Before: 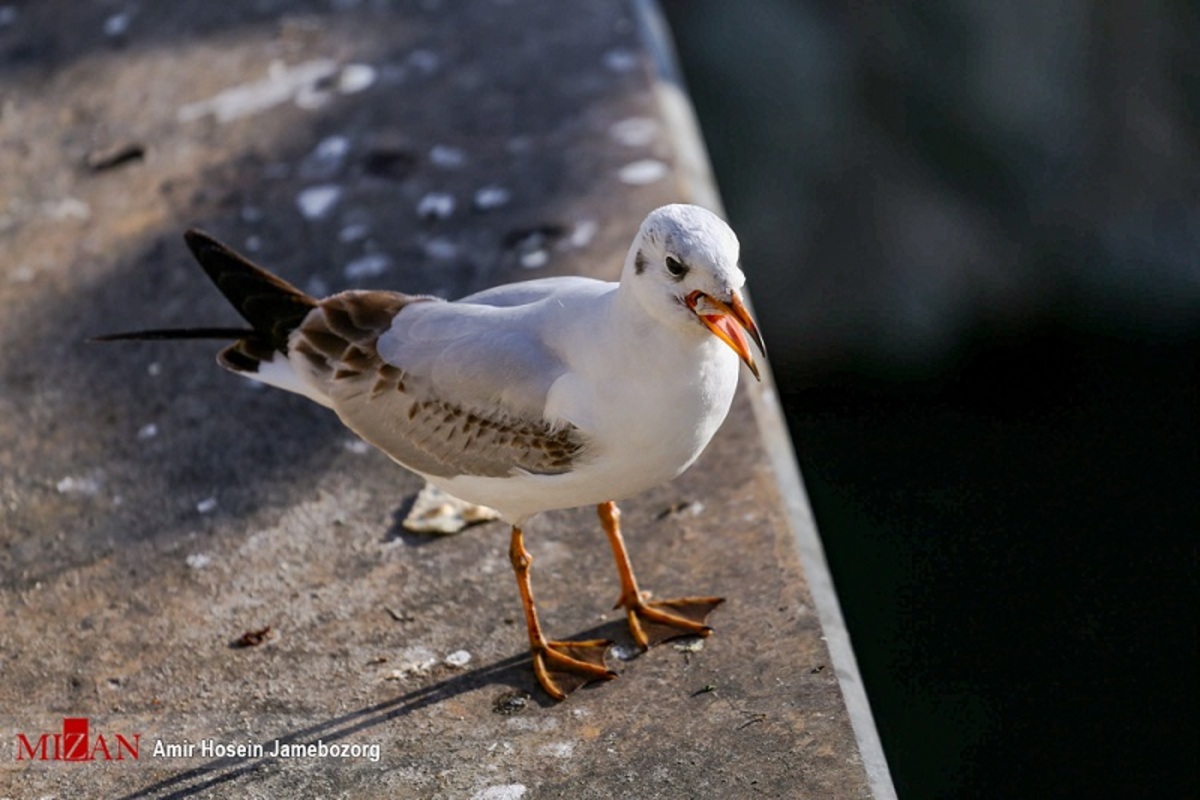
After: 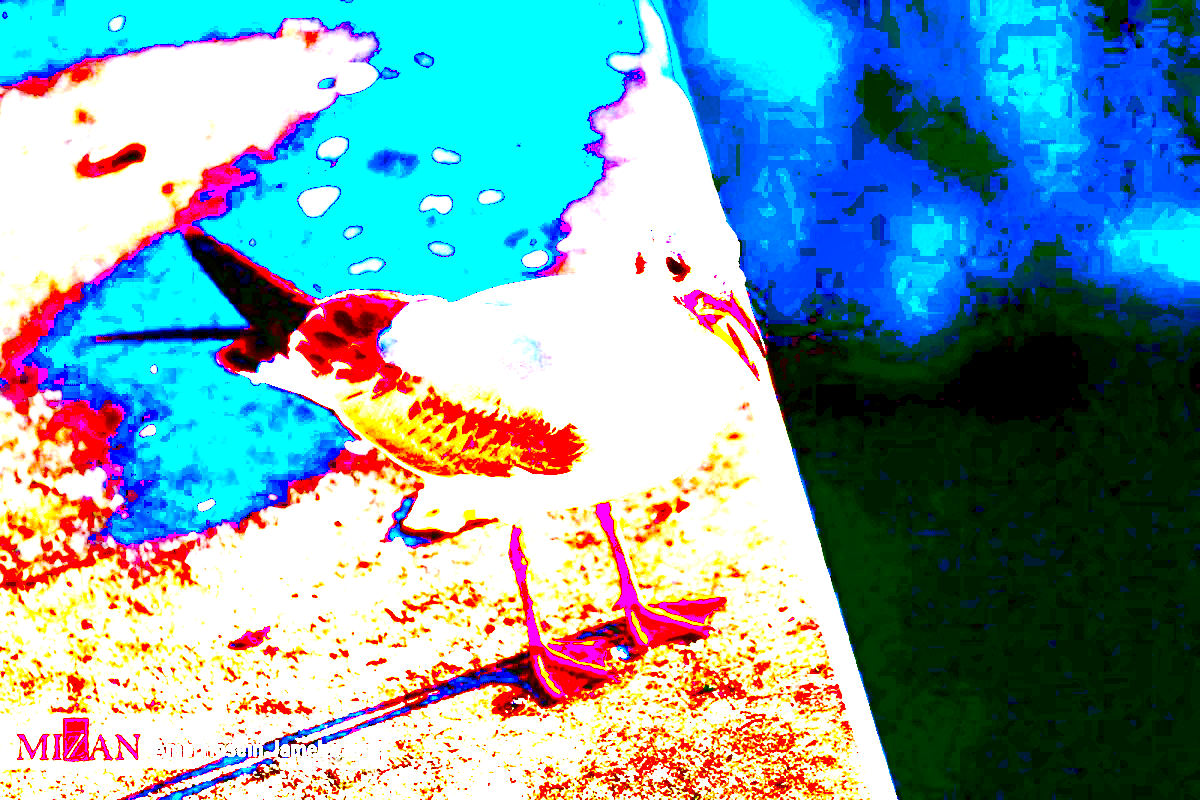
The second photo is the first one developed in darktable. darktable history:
exposure: black level correction 0.1, exposure 3 EV, compensate highlight preservation false
contrast brightness saturation: brightness 0.15
